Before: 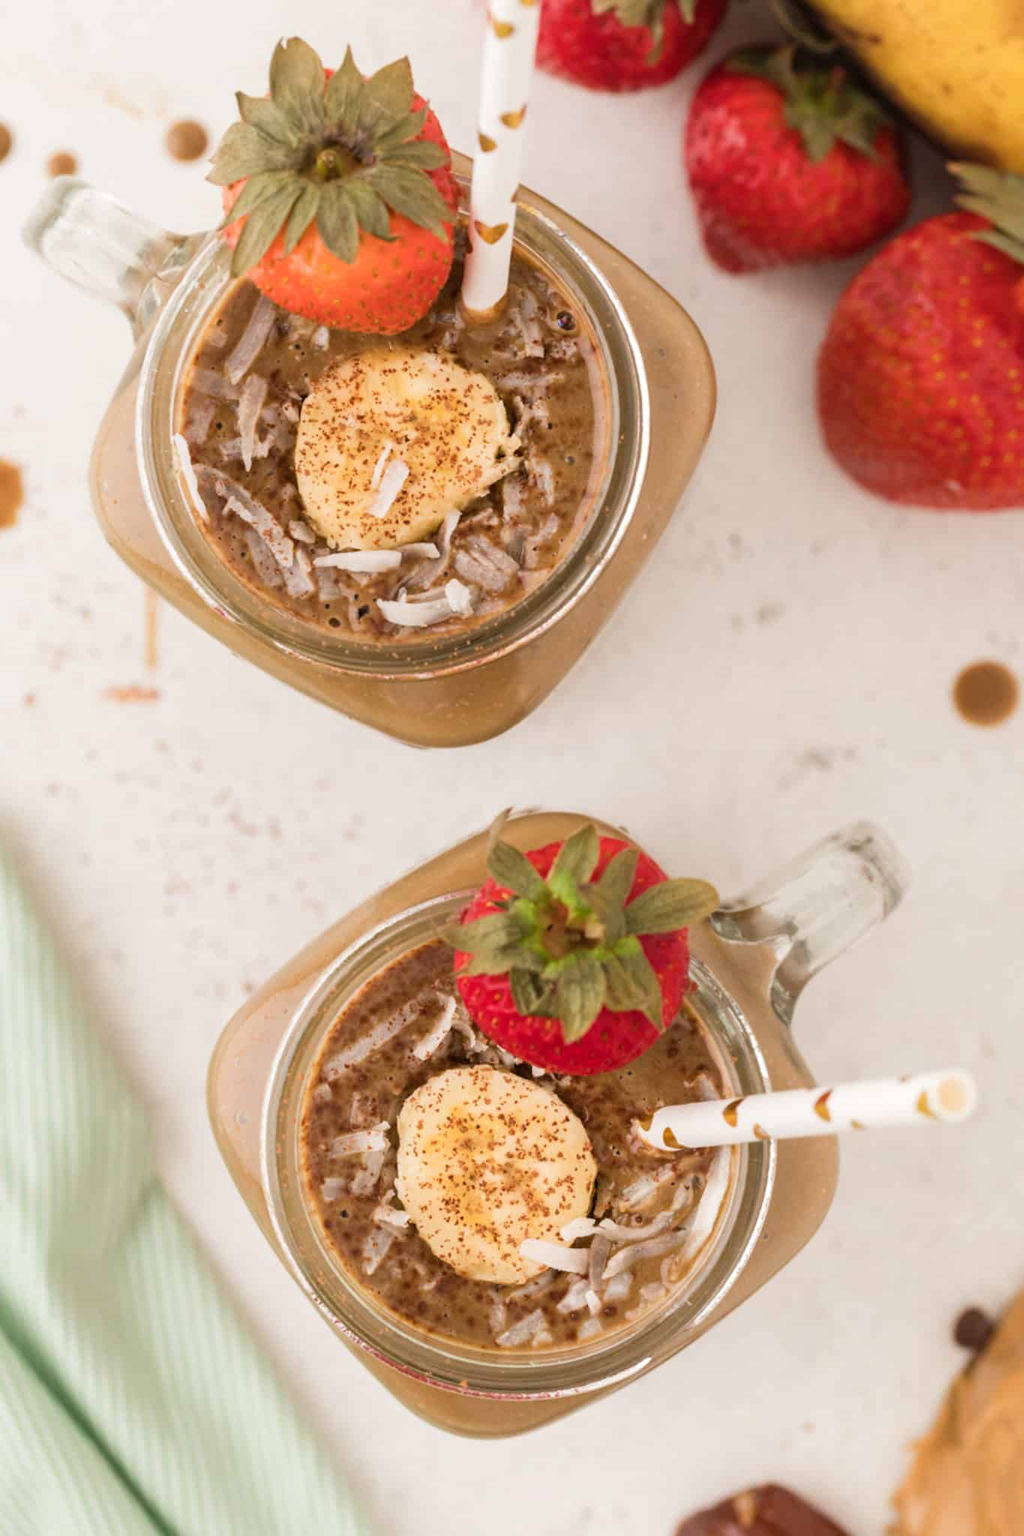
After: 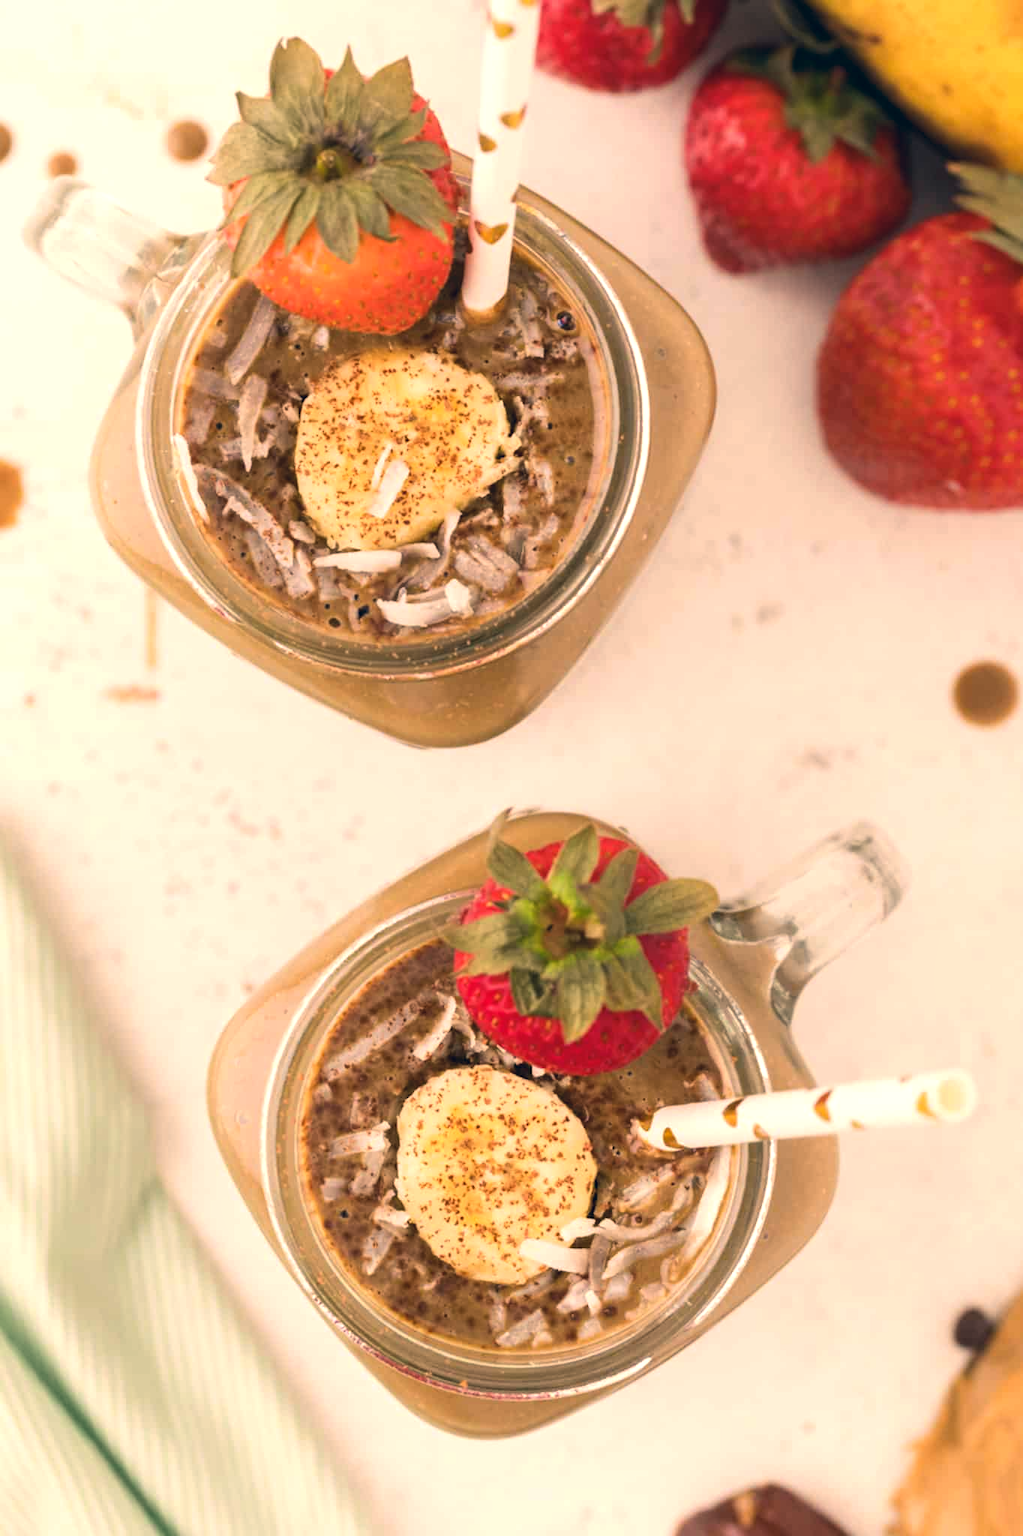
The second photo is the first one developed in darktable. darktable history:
exposure: exposure -0.016 EV, compensate highlight preservation false
color correction: highlights a* 10.26, highlights b* 14.13, shadows a* -10.04, shadows b* -14.9
tone equalizer: -8 EV -0.396 EV, -7 EV -0.37 EV, -6 EV -0.299 EV, -5 EV -0.249 EV, -3 EV 0.208 EV, -2 EV 0.32 EV, -1 EV 0.379 EV, +0 EV 0.435 EV, edges refinement/feathering 500, mask exposure compensation -1.57 EV, preserve details guided filter
